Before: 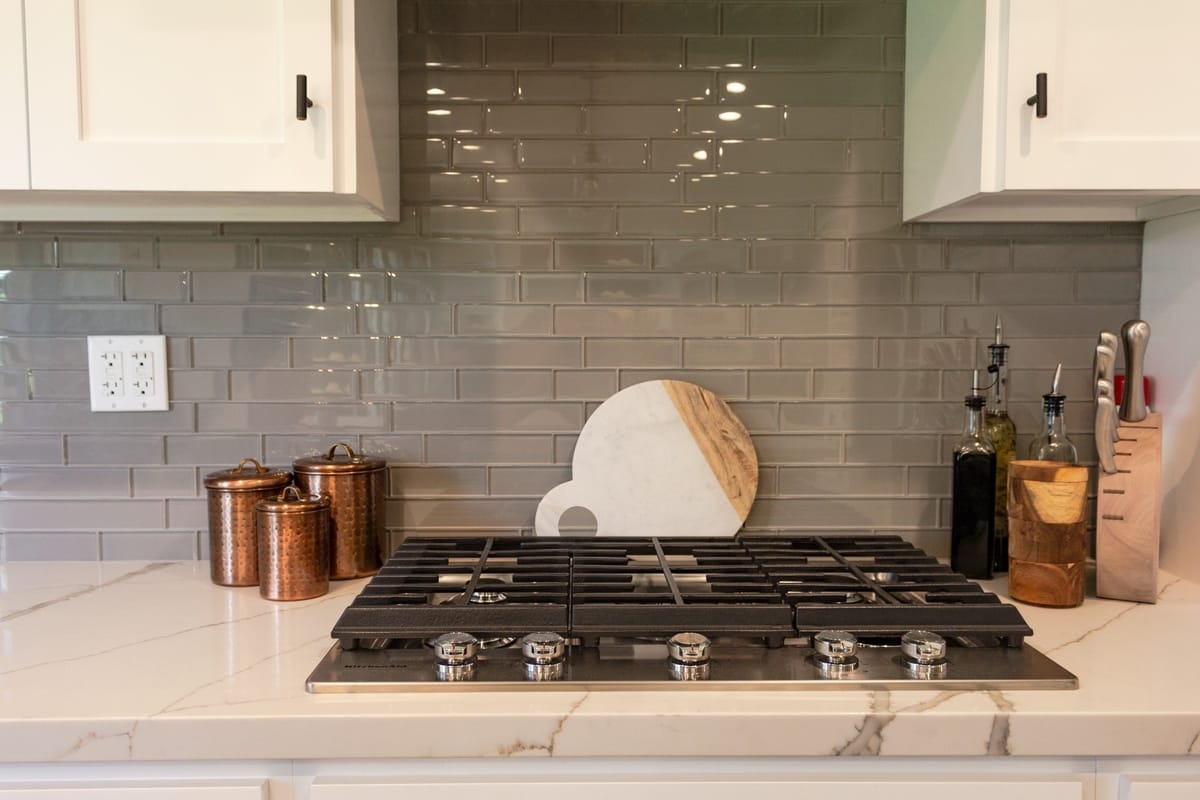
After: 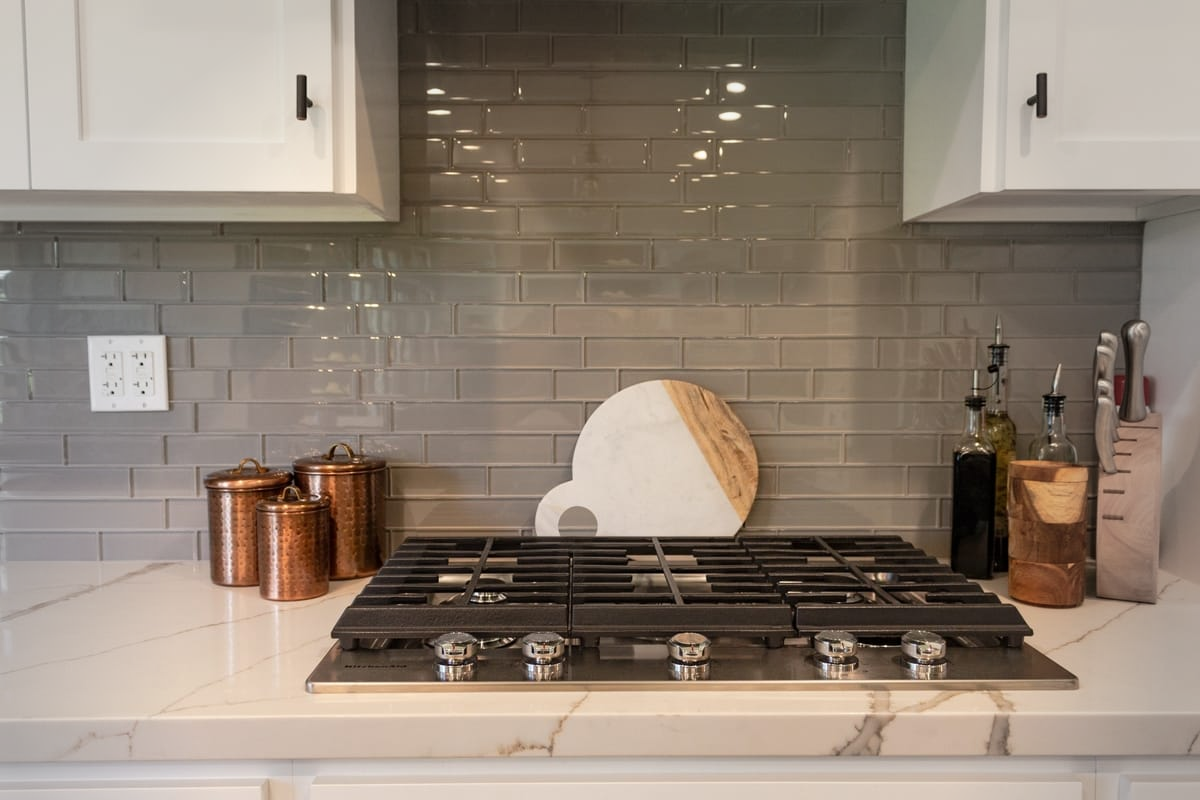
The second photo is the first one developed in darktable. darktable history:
vignetting: fall-off start 69.14%, fall-off radius 29.52%, brightness -0.282, center (-0.027, 0.397), width/height ratio 0.992, shape 0.856
